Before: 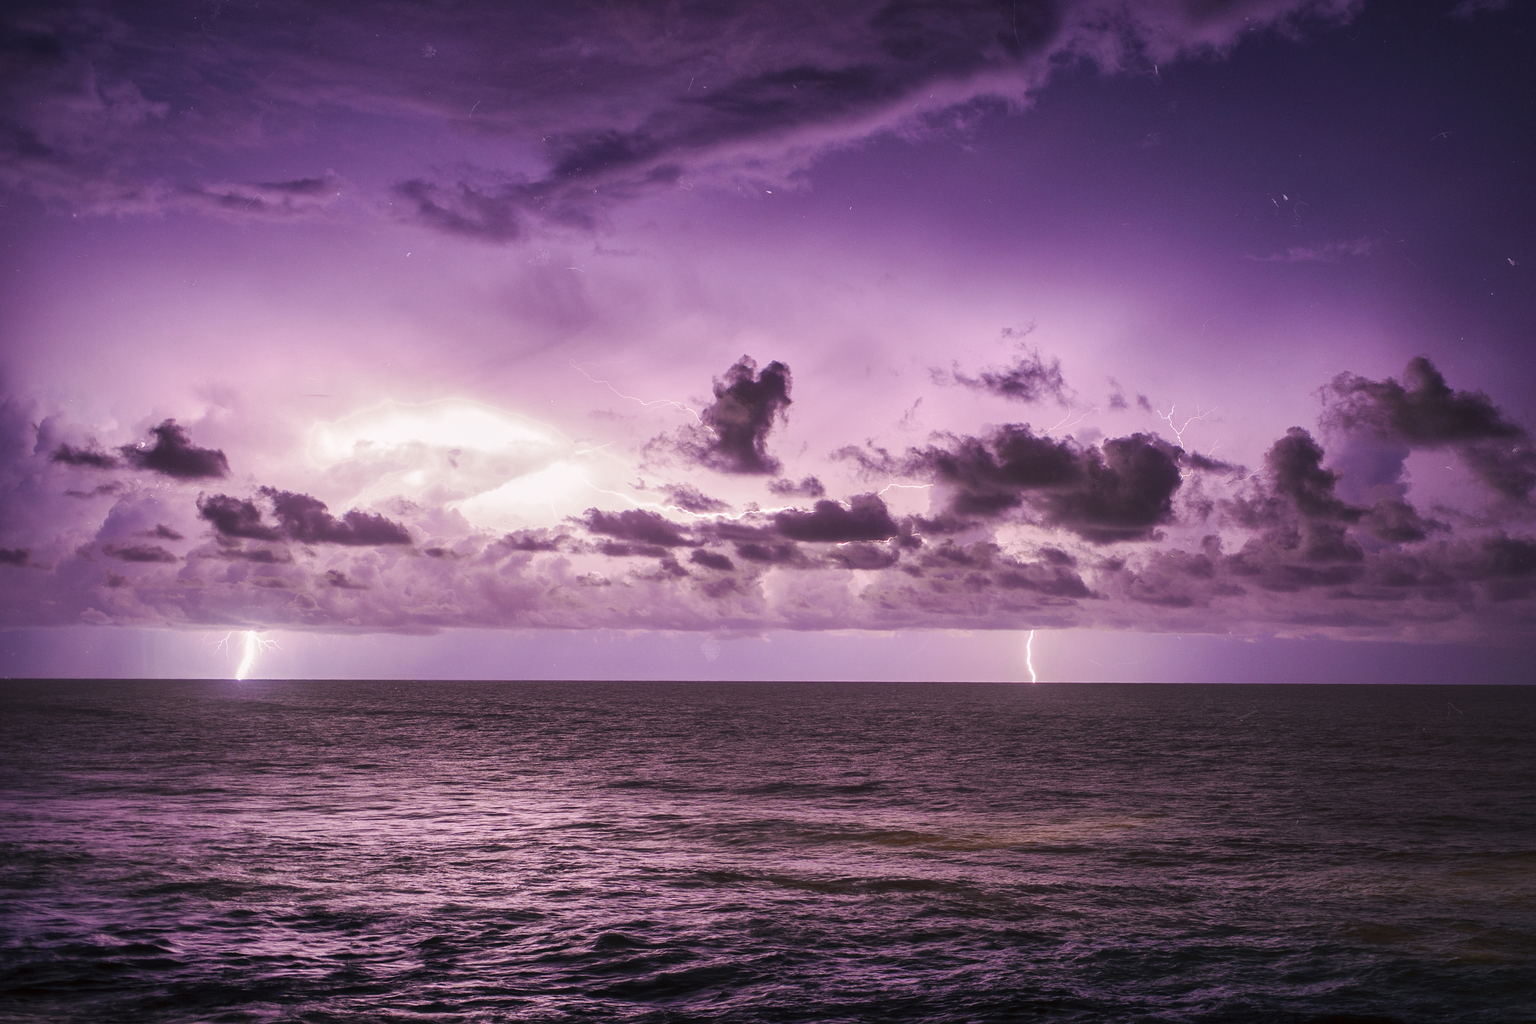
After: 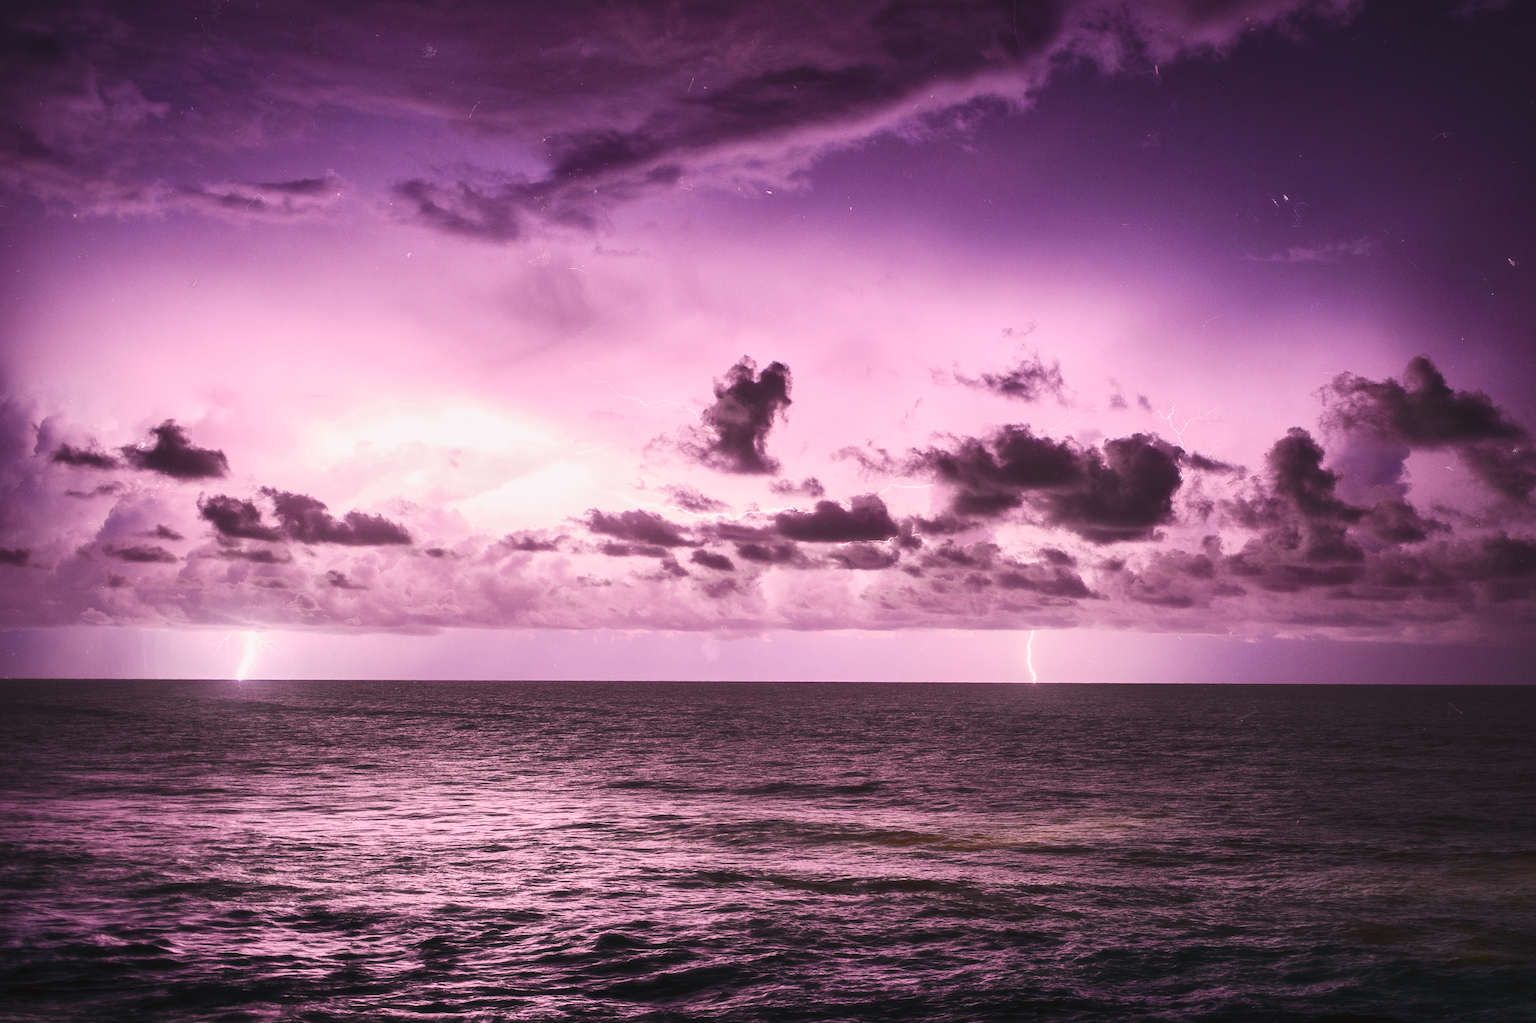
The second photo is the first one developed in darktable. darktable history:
haze removal: strength -0.1, compatibility mode true, adaptive false
tone curve: curves: ch0 [(0, 0.028) (0.037, 0.05) (0.123, 0.108) (0.19, 0.164) (0.269, 0.247) (0.475, 0.533) (0.595, 0.695) (0.718, 0.823) (0.855, 0.913) (1, 0.982)]; ch1 [(0, 0) (0.243, 0.245) (0.427, 0.41) (0.493, 0.481) (0.505, 0.502) (0.536, 0.545) (0.56, 0.582) (0.611, 0.644) (0.769, 0.807) (1, 1)]; ch2 [(0, 0) (0.249, 0.216) (0.349, 0.321) (0.424, 0.442) (0.476, 0.483) (0.498, 0.499) (0.517, 0.519) (0.532, 0.55) (0.569, 0.608) (0.614, 0.661) (0.706, 0.75) (0.808, 0.809) (0.991, 0.968)], color space Lab, independent channels, preserve colors none
